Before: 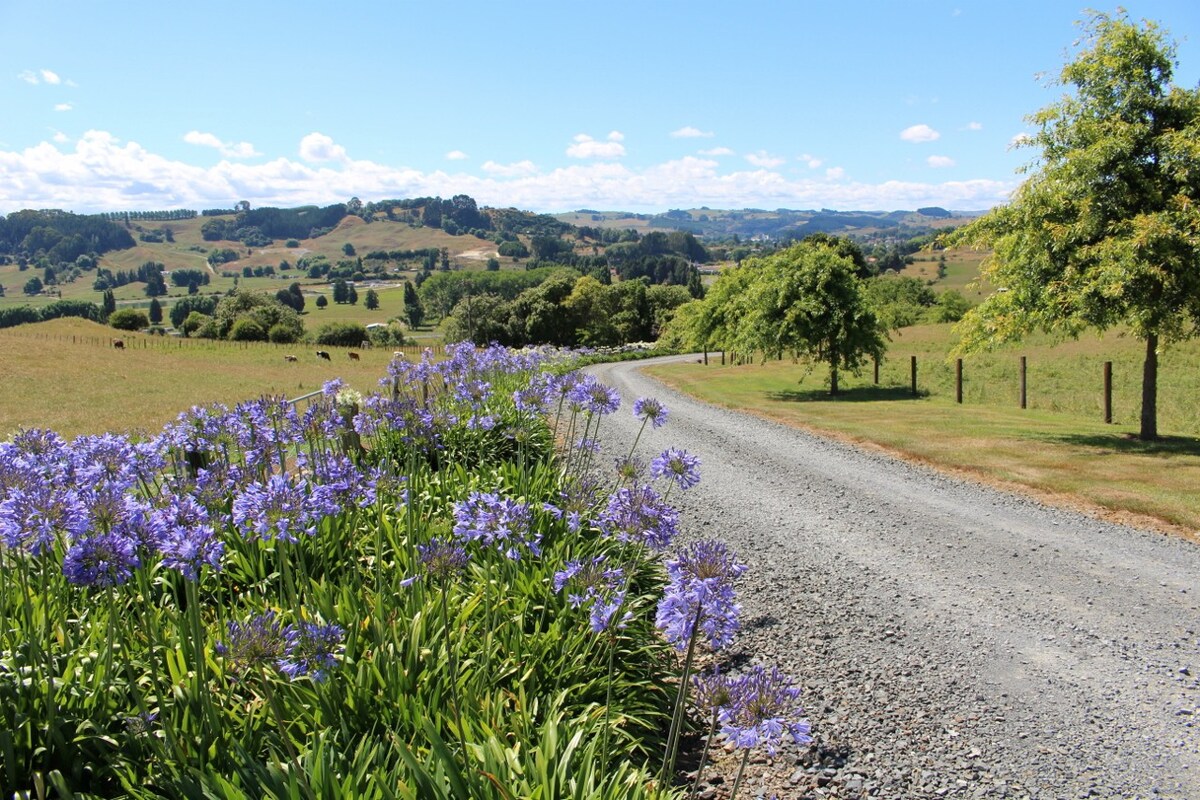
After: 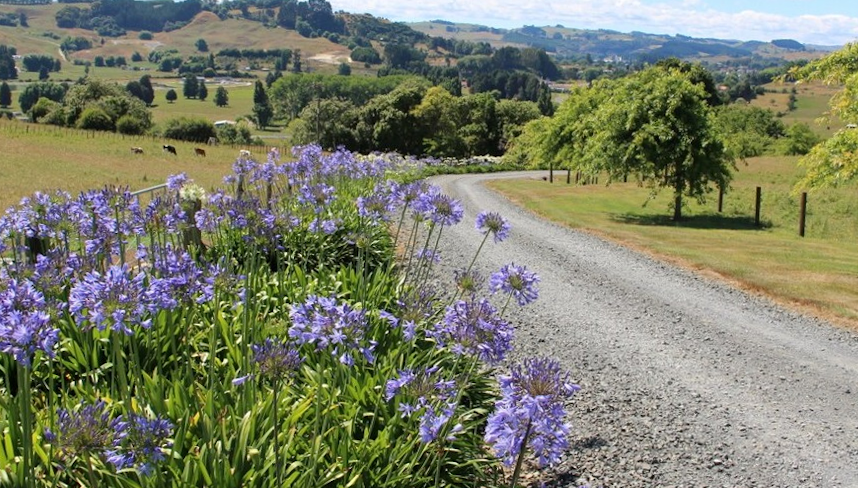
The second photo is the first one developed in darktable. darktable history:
crop and rotate: angle -3.57°, left 9.765%, top 21.265%, right 12.165%, bottom 12.138%
